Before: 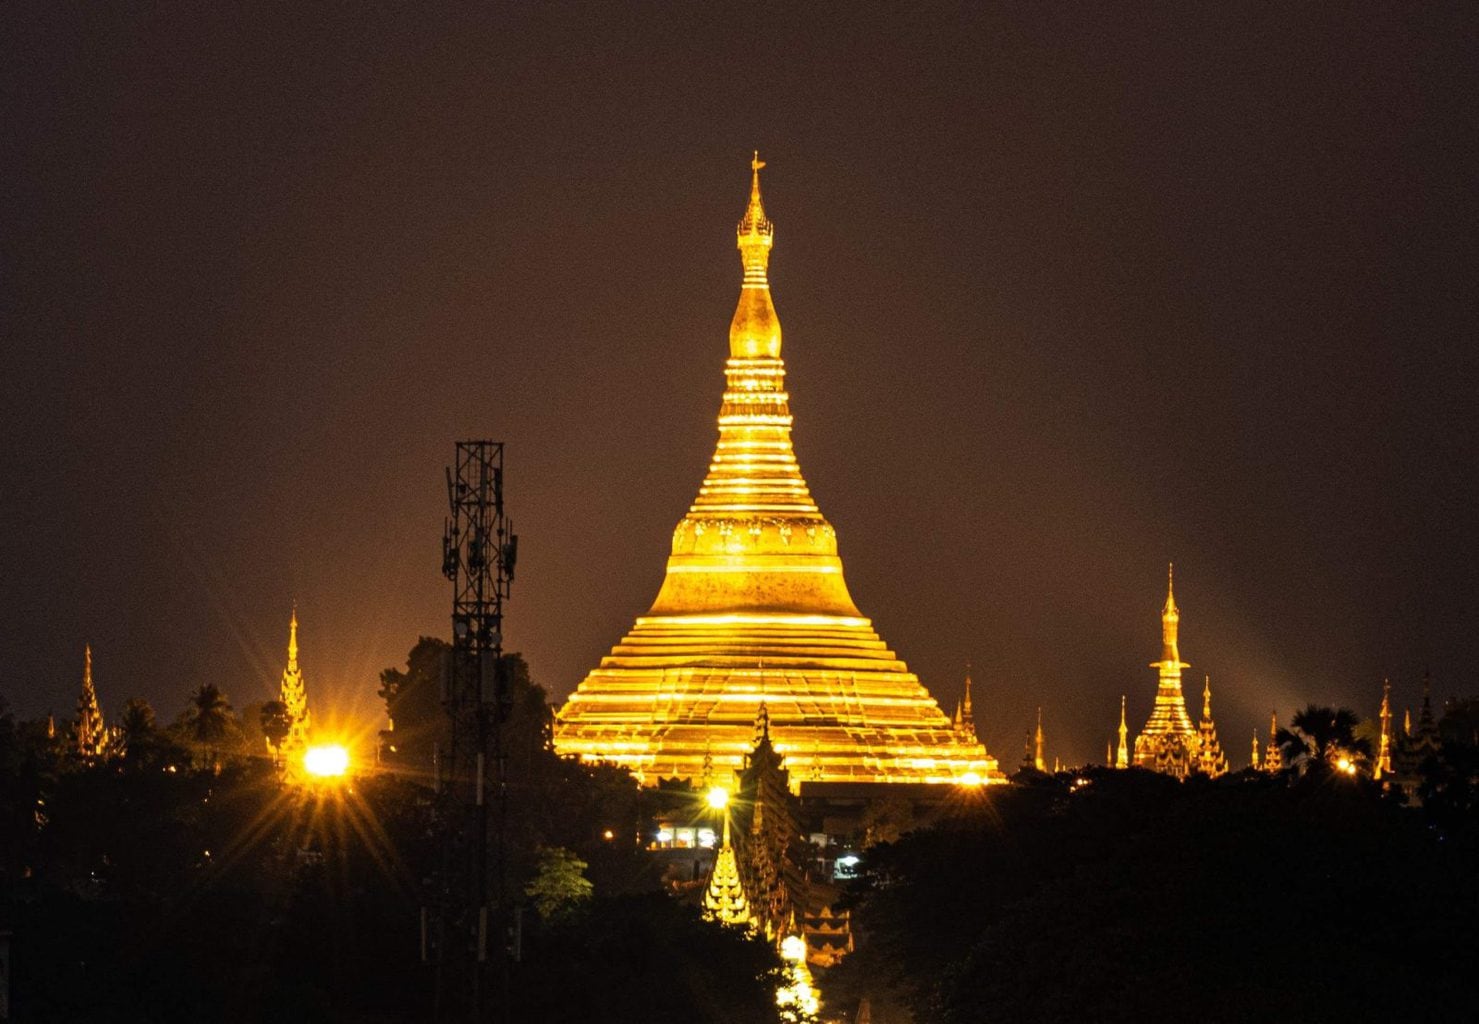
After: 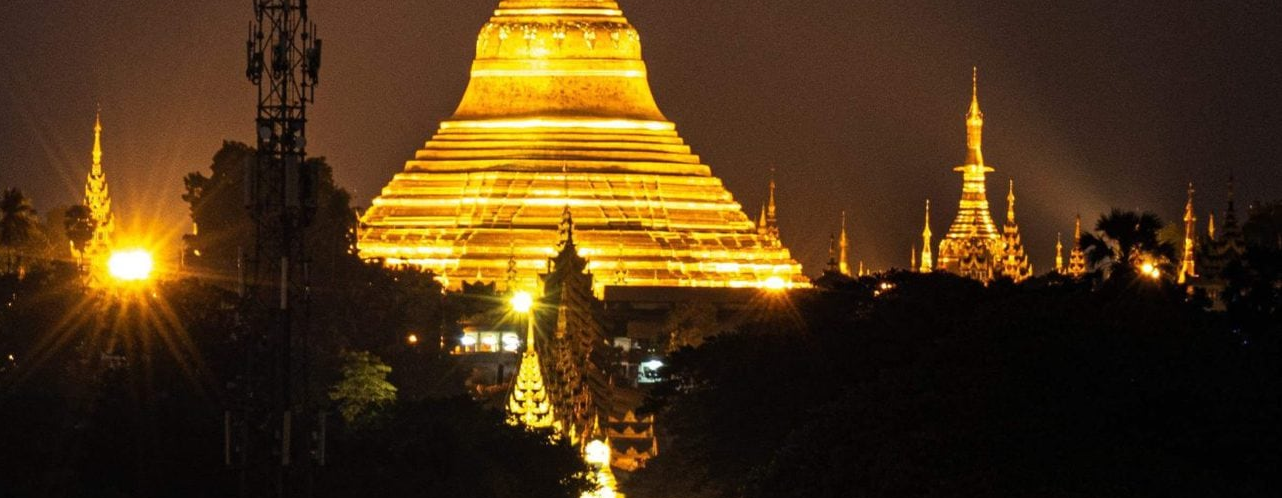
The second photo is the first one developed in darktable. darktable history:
crop and rotate: left 13.31%, top 48.465%, bottom 2.831%
exposure: compensate highlight preservation false
